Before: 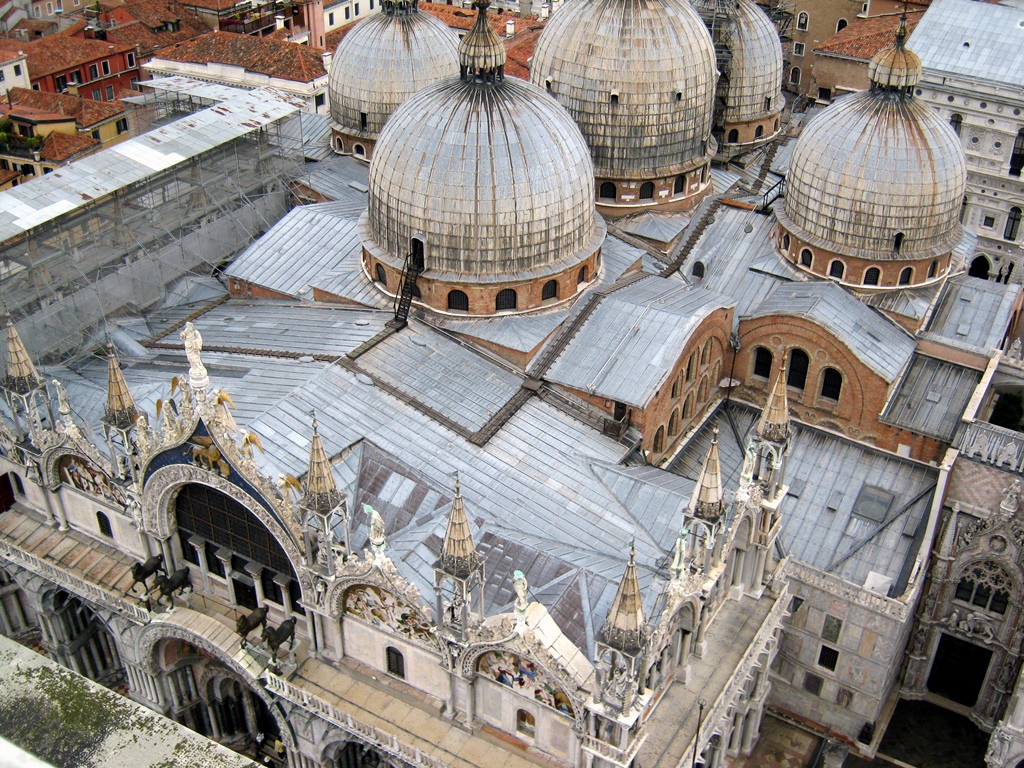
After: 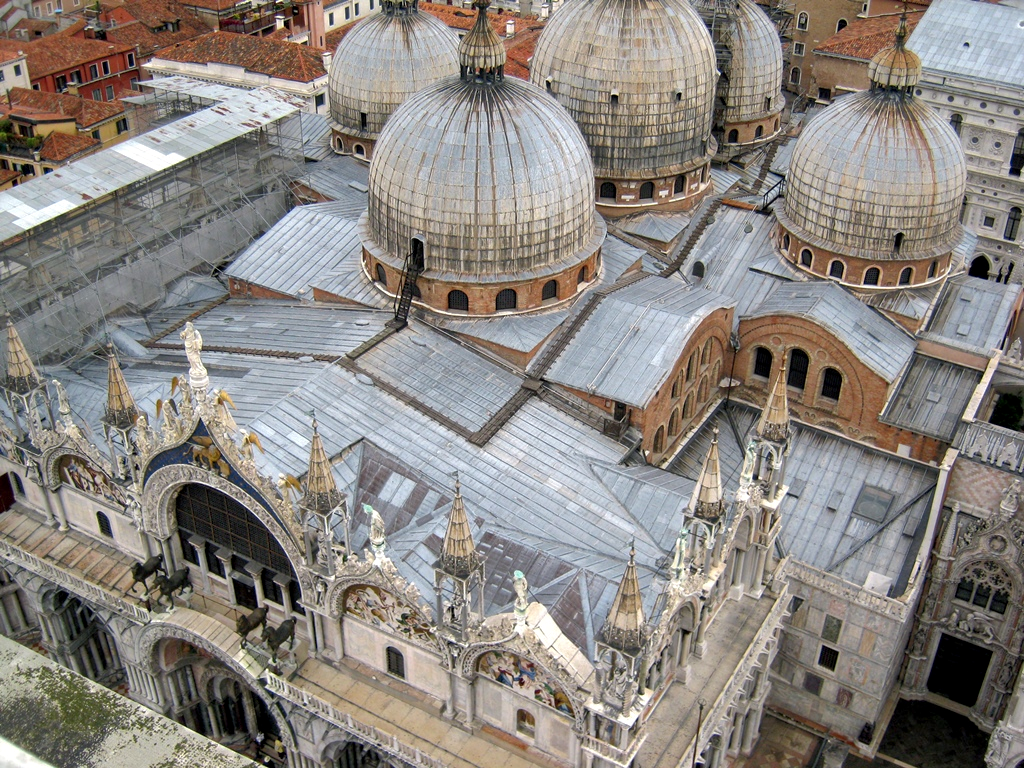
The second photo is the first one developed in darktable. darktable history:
local contrast: highlights 107%, shadows 100%, detail 120%, midtone range 0.2
shadows and highlights: on, module defaults
